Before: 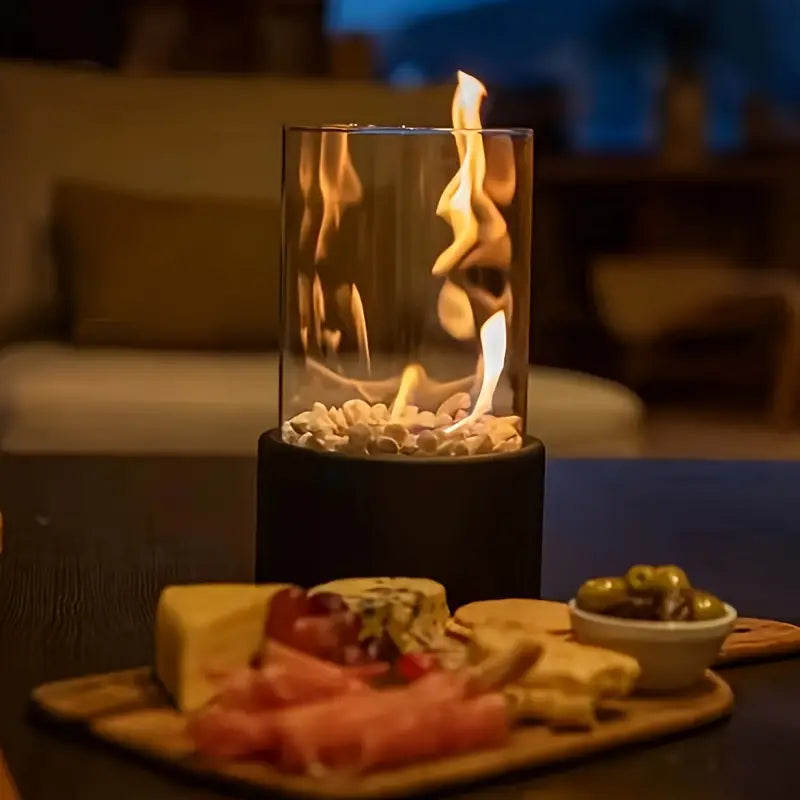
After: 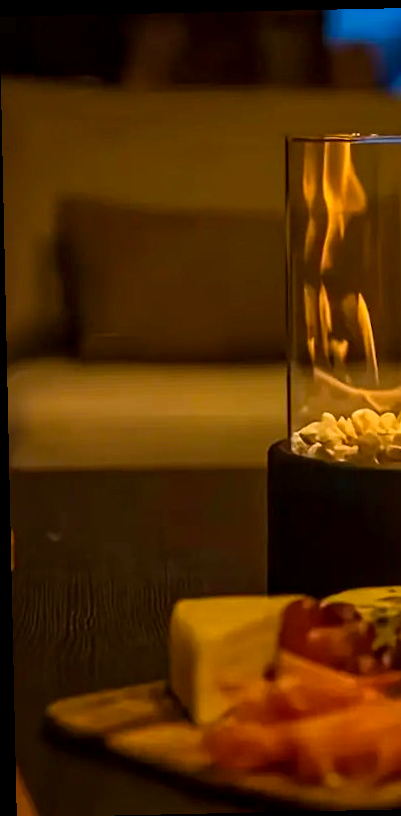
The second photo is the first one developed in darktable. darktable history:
color balance rgb: linear chroma grading › global chroma 13.3%, global vibrance 41.49%
crop and rotate: left 0%, top 0%, right 50.845%
local contrast: on, module defaults
rotate and perspective: rotation -1.24°, automatic cropping off
